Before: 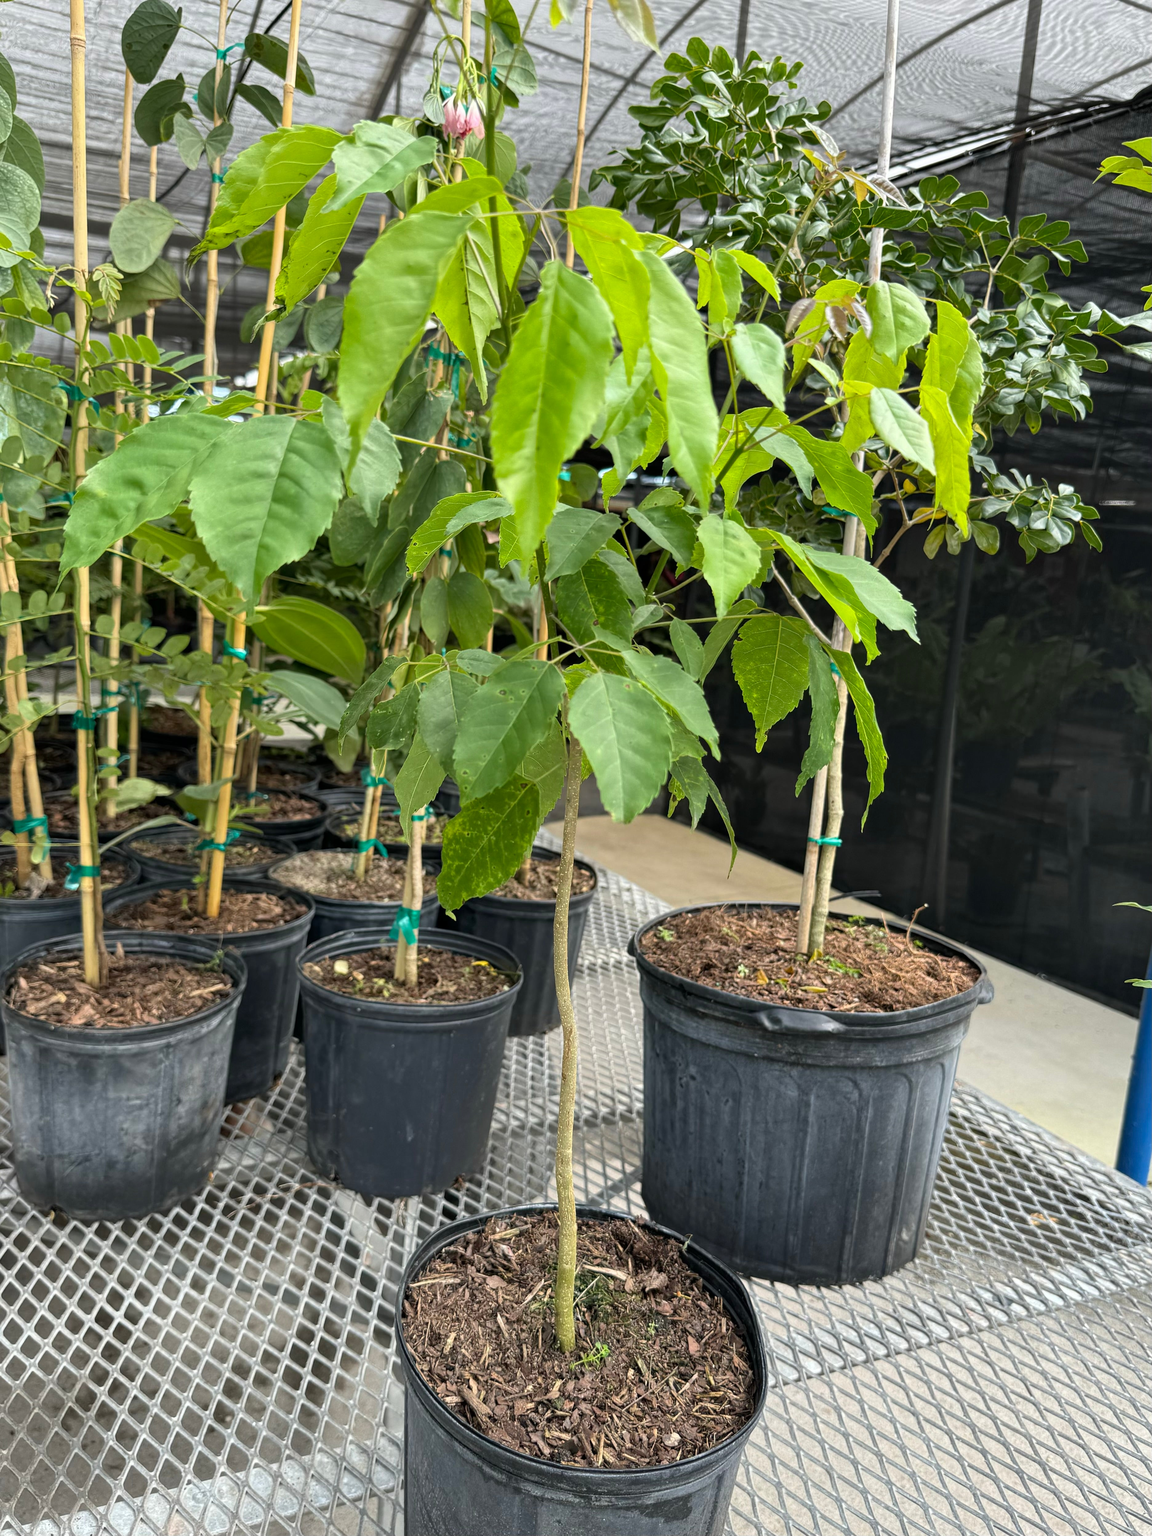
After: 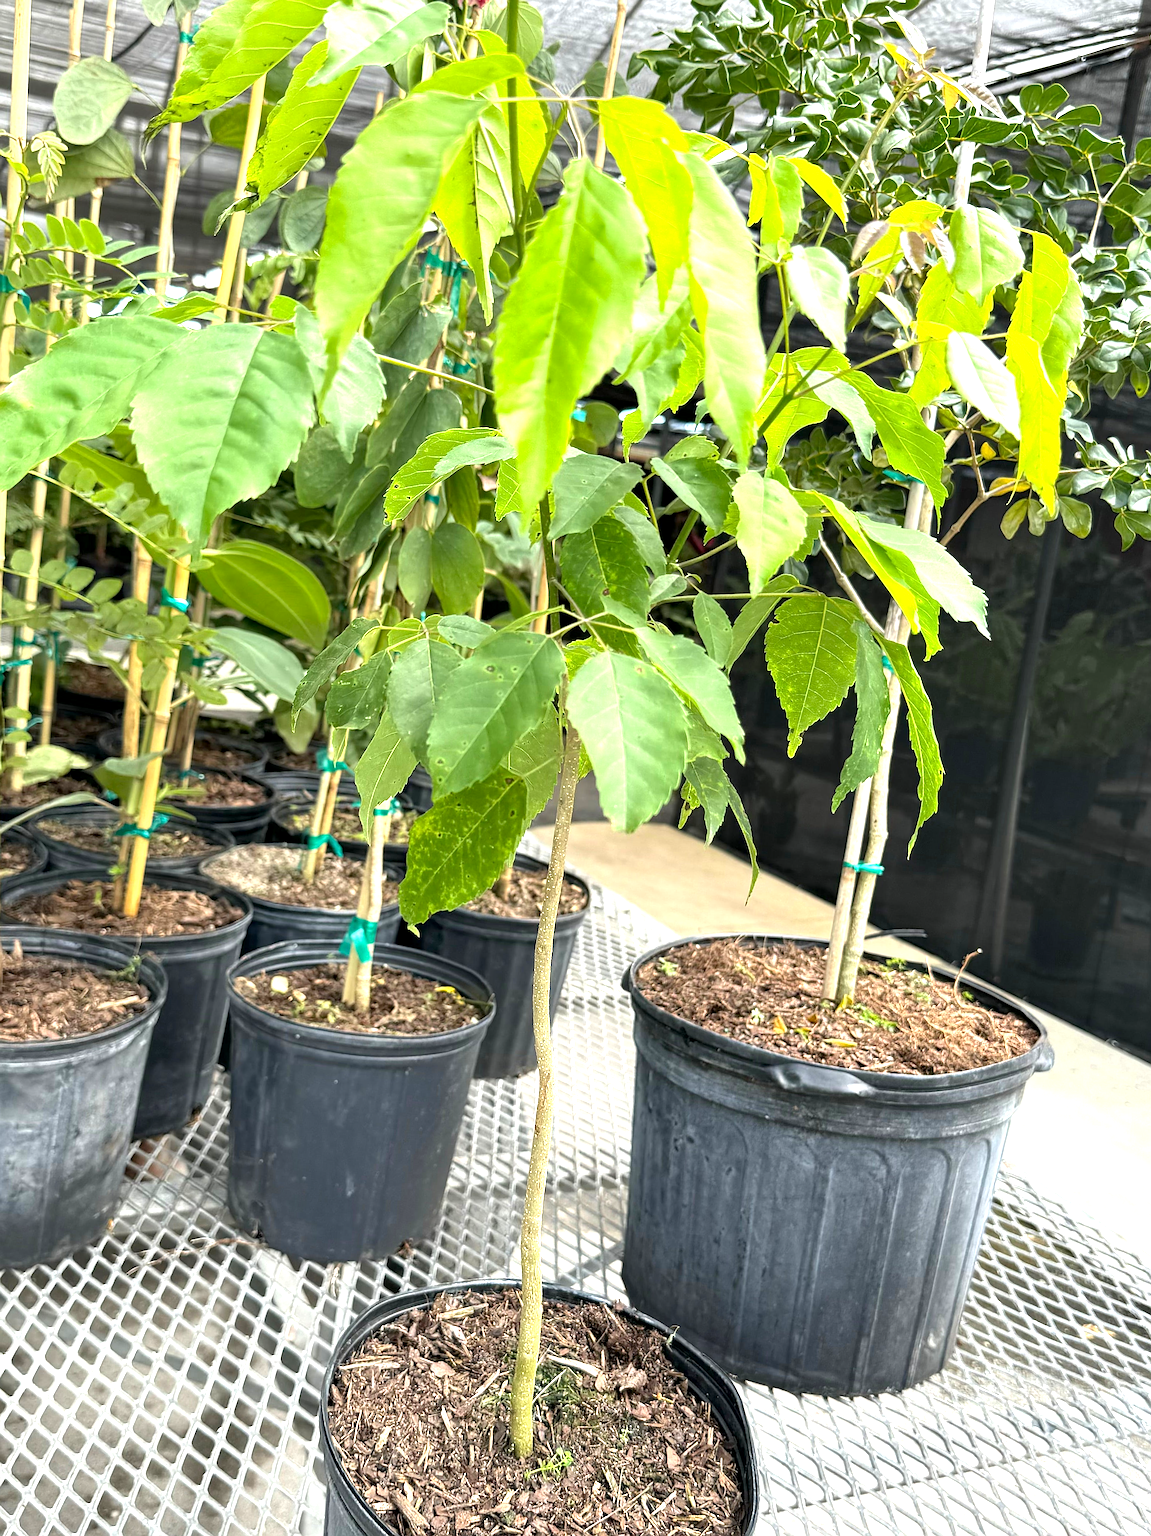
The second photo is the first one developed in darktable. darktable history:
exposure: black level correction 0.001, exposure 1.05 EV, compensate exposure bias true, compensate highlight preservation false
crop and rotate: angle -3.27°, left 5.211%, top 5.211%, right 4.607%, bottom 4.607%
sharpen: on, module defaults
